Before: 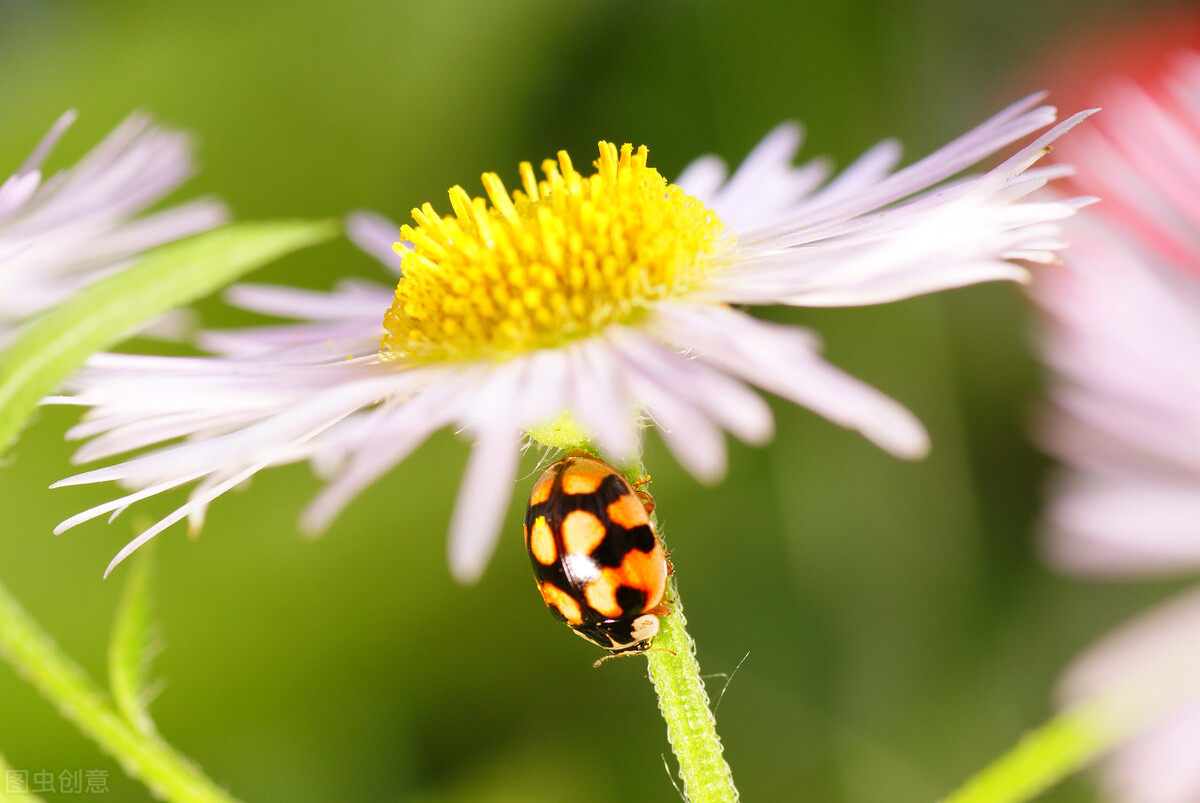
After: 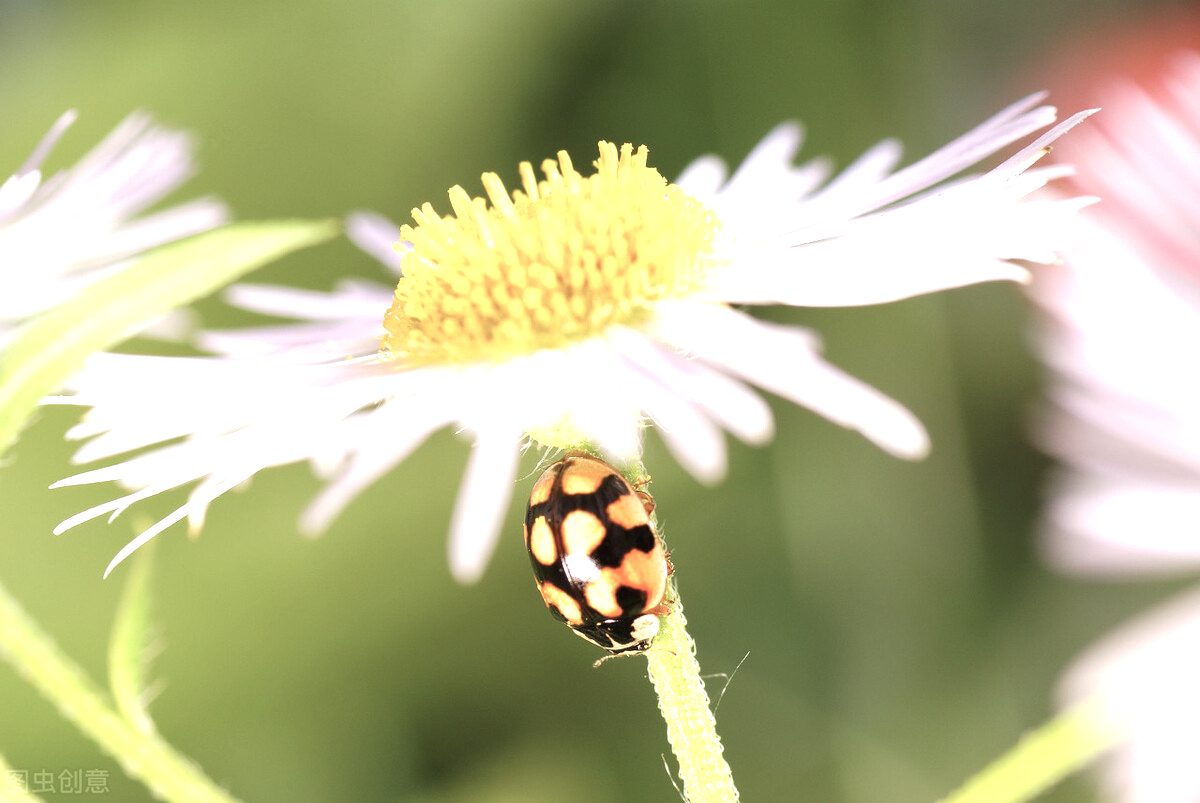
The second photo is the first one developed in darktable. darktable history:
exposure: exposure 0.653 EV, compensate highlight preservation false
color correction: highlights b* -0.004, saturation 0.6
